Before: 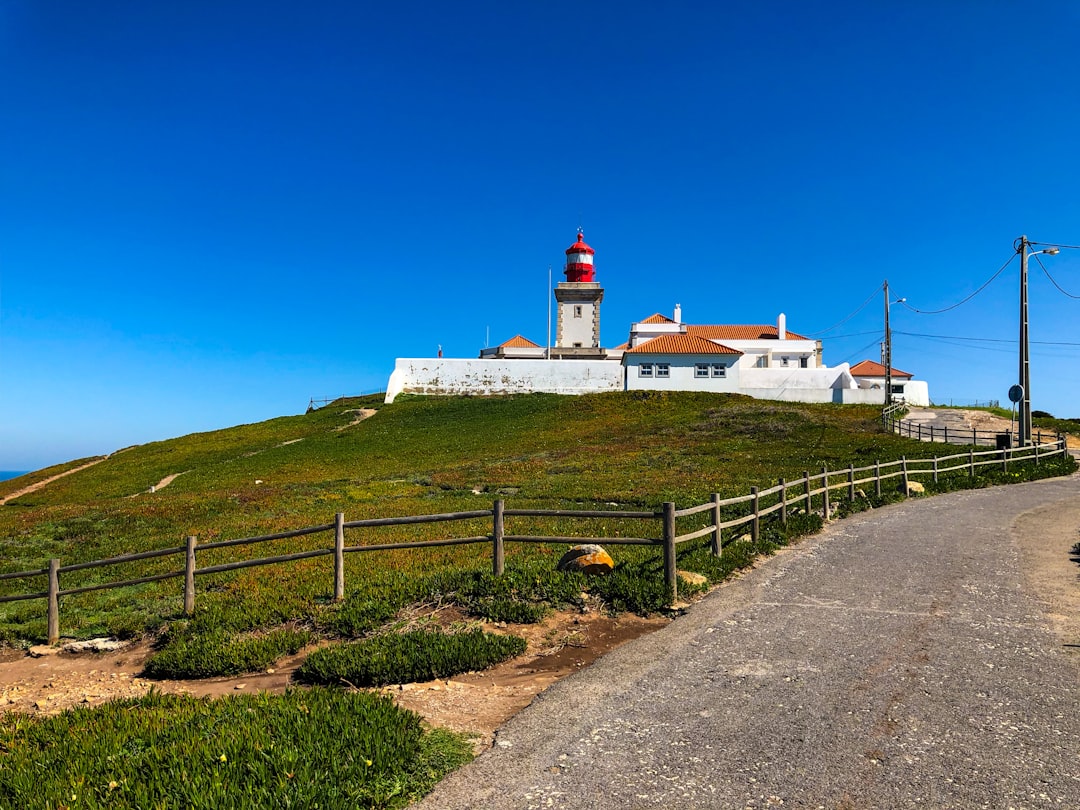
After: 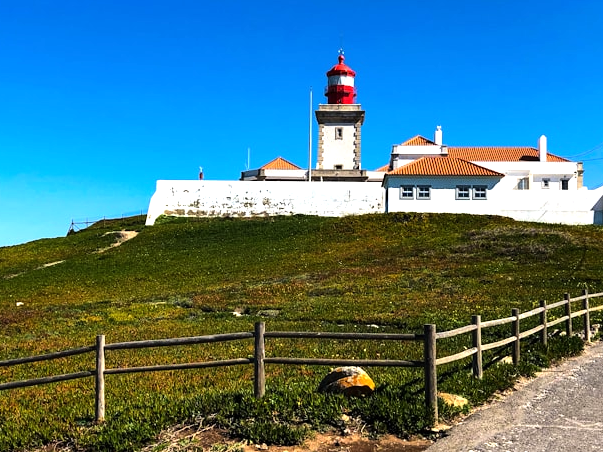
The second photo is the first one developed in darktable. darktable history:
crop and rotate: left 22.13%, top 22.054%, right 22.026%, bottom 22.102%
tone equalizer: -8 EV -0.75 EV, -7 EV -0.7 EV, -6 EV -0.6 EV, -5 EV -0.4 EV, -3 EV 0.4 EV, -2 EV 0.6 EV, -1 EV 0.7 EV, +0 EV 0.75 EV, edges refinement/feathering 500, mask exposure compensation -1.57 EV, preserve details no
